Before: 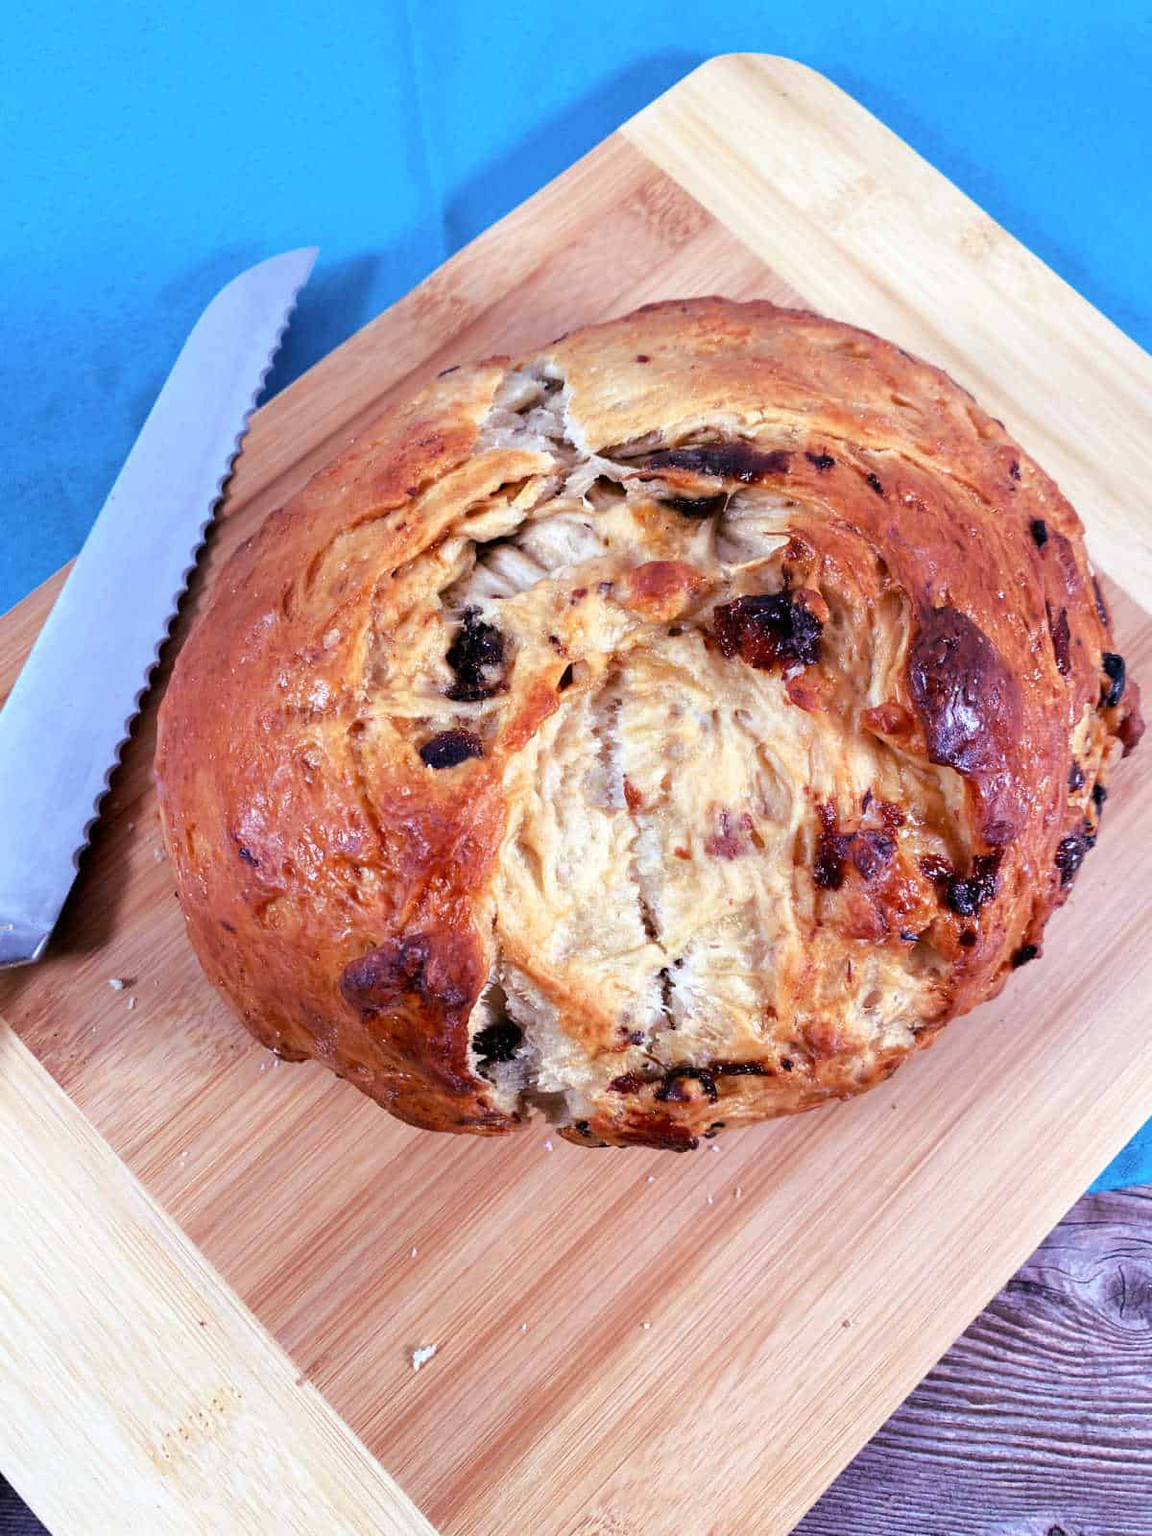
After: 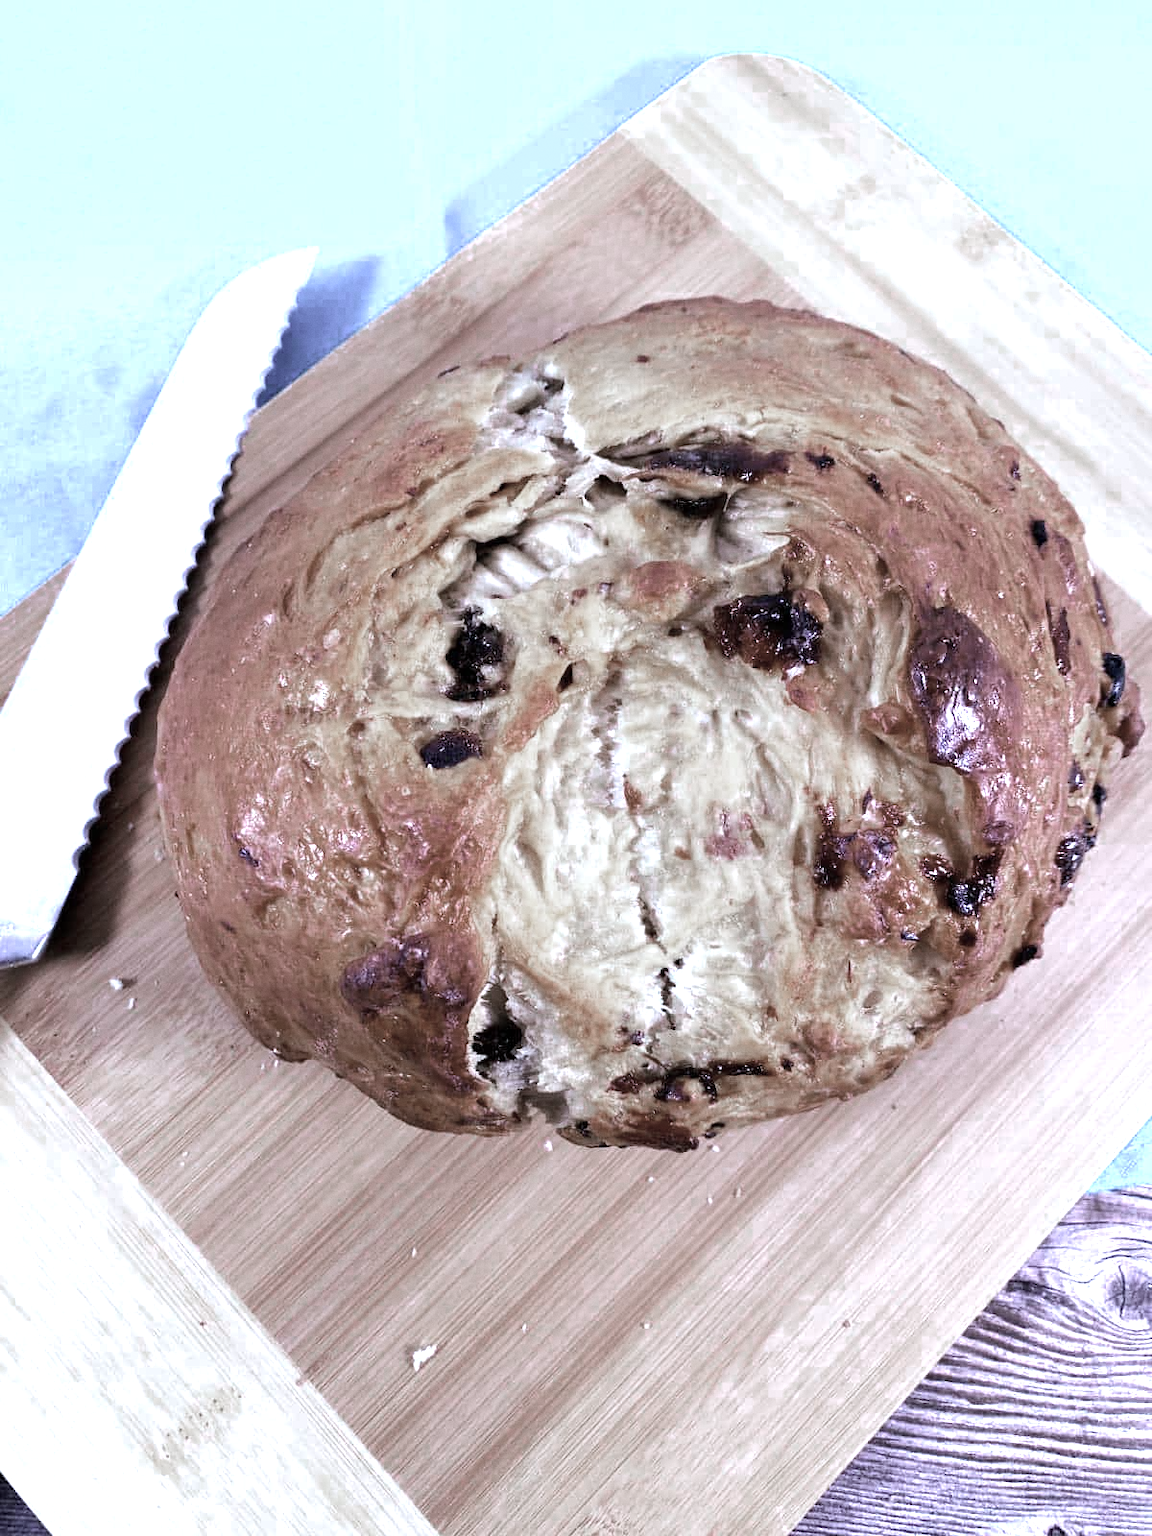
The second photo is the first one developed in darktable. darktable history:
color zones: curves: ch0 [(0, 0.613) (0.01, 0.613) (0.245, 0.448) (0.498, 0.529) (0.642, 0.665) (0.879, 0.777) (0.99, 0.613)]; ch1 [(0, 0.272) (0.219, 0.127) (0.724, 0.346)]
white balance: red 0.954, blue 1.079
grain: coarseness 0.09 ISO, strength 10%
